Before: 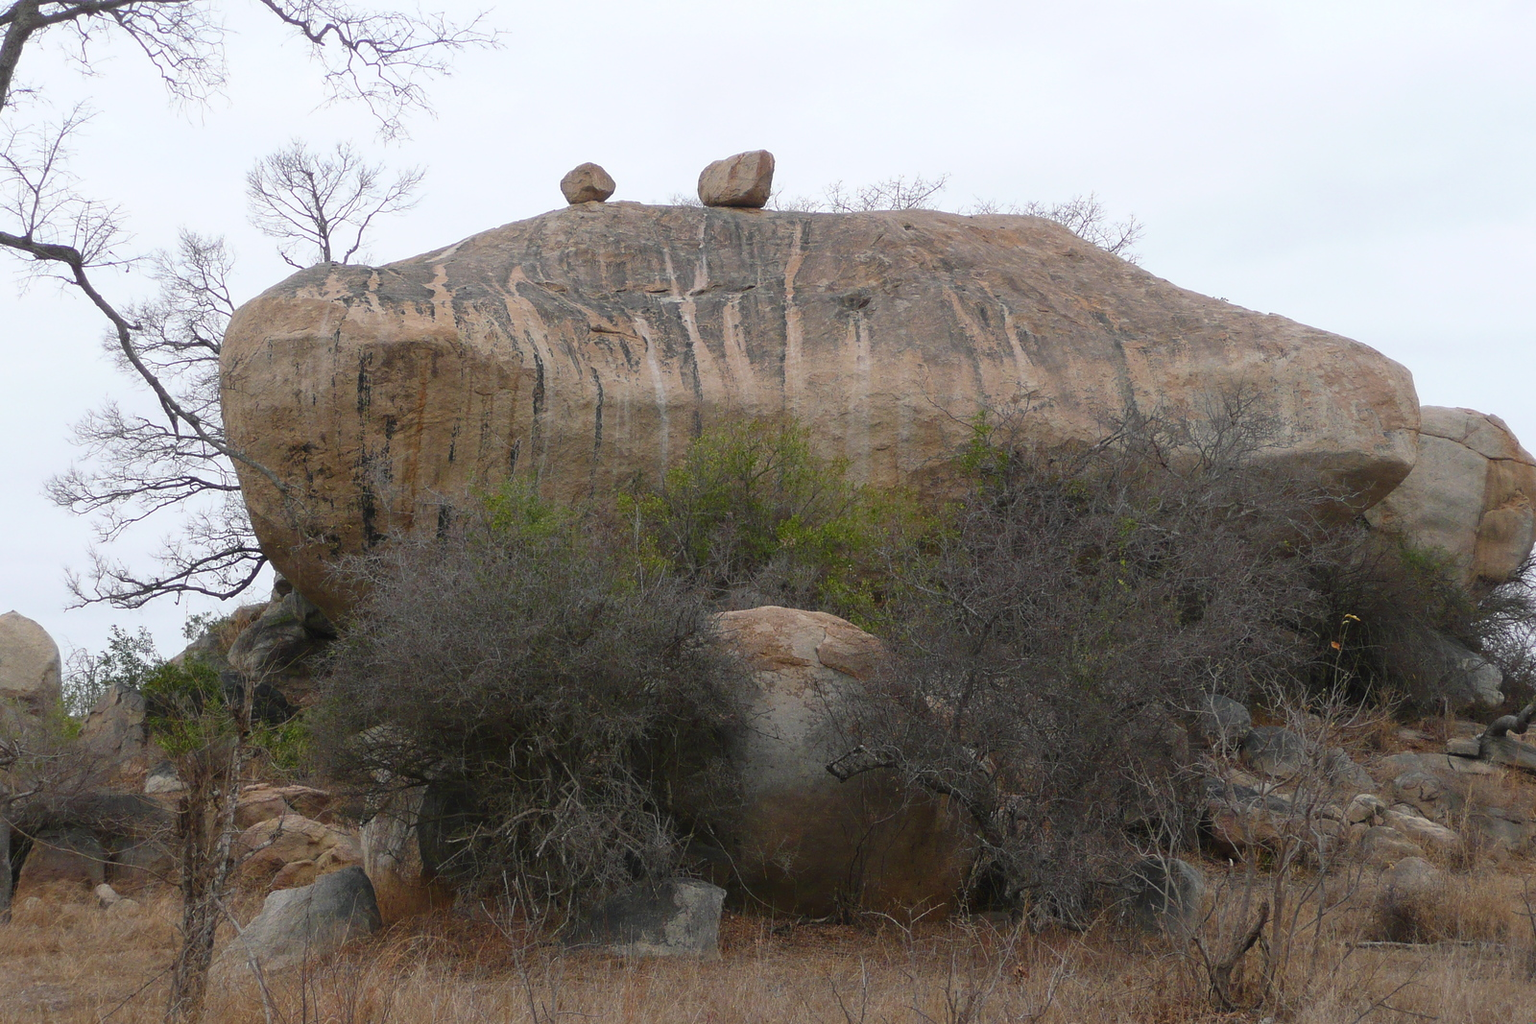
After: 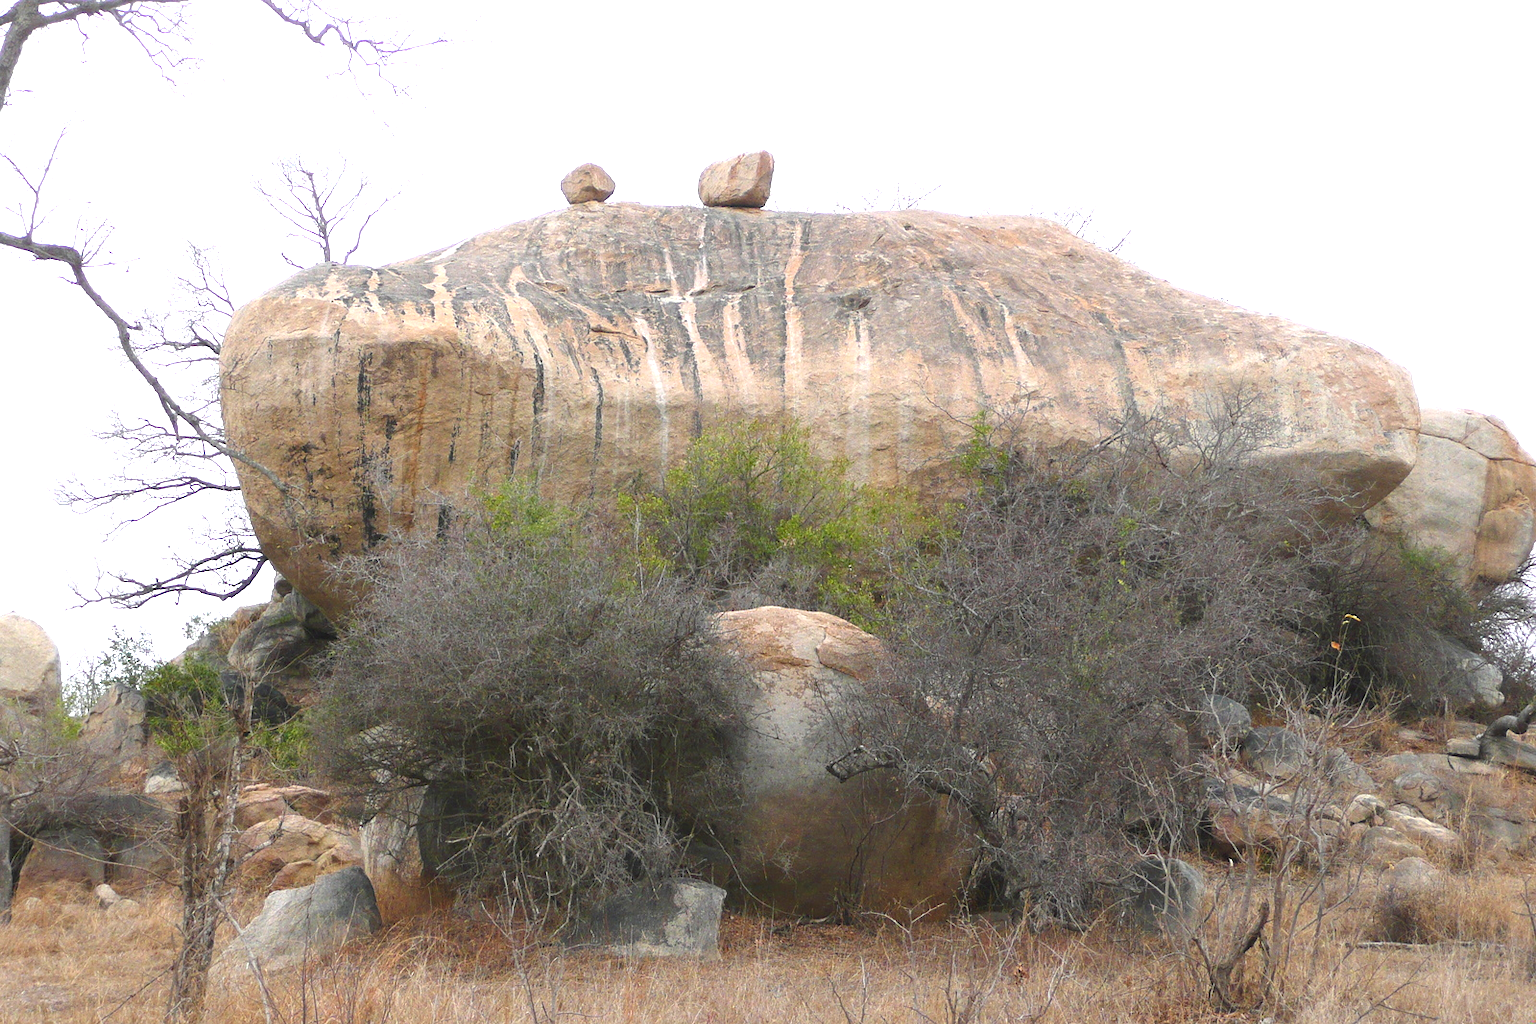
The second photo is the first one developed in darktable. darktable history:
exposure: black level correction 0, exposure 1.297 EV, compensate highlight preservation false
color correction: highlights b* -0.035
